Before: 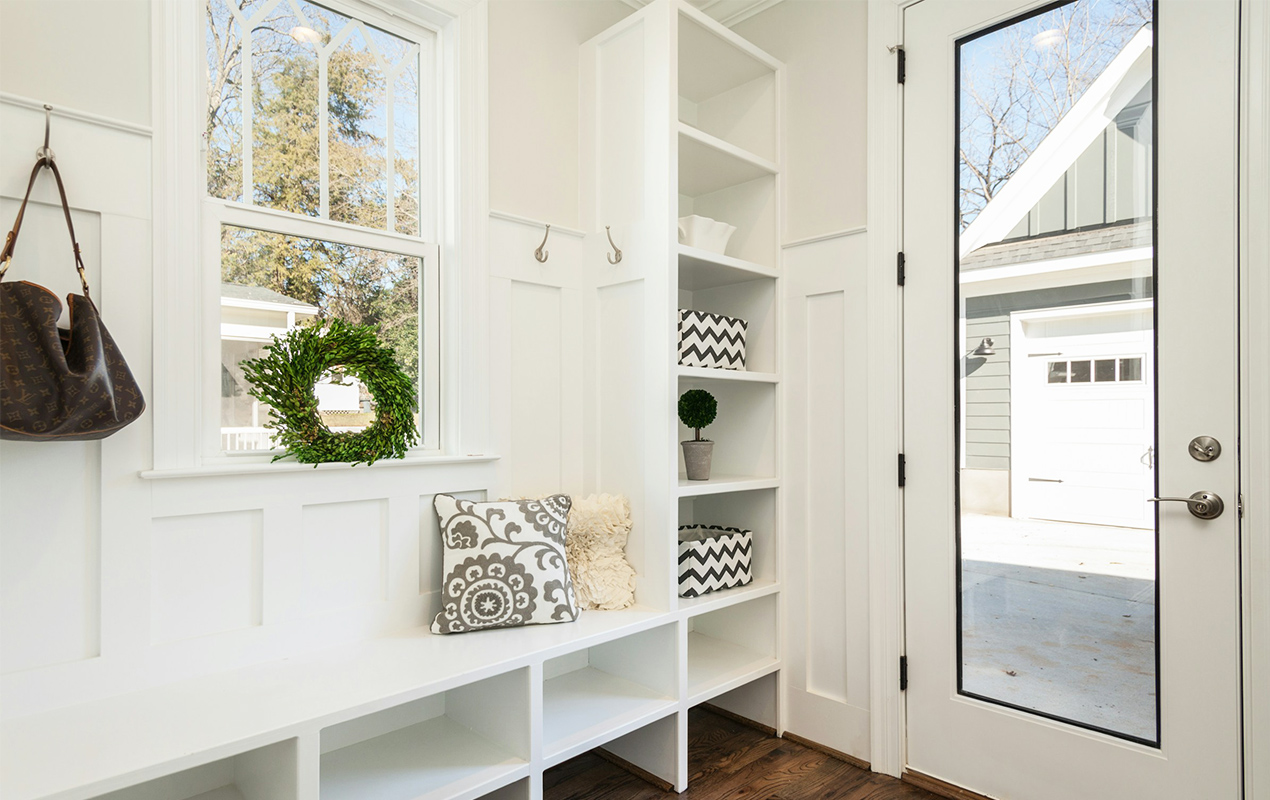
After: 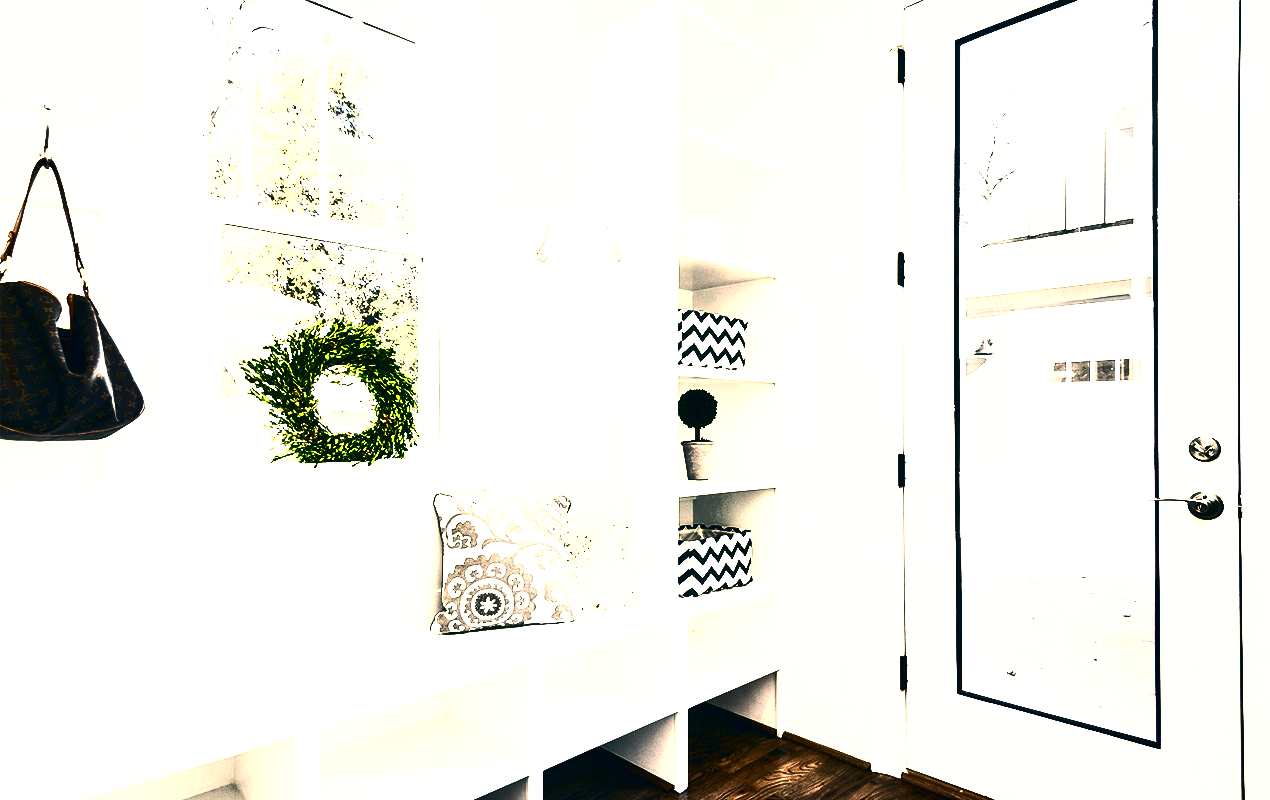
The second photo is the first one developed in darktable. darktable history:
color zones: curves: ch0 [(0.018, 0.548) (0.224, 0.64) (0.425, 0.447) (0.675, 0.575) (0.732, 0.579)]; ch1 [(0.066, 0.487) (0.25, 0.5) (0.404, 0.43) (0.75, 0.421) (0.956, 0.421)]; ch2 [(0.044, 0.561) (0.215, 0.465) (0.399, 0.544) (0.465, 0.548) (0.614, 0.447) (0.724, 0.43) (0.882, 0.623) (0.956, 0.632)]
color correction: highlights a* 10.33, highlights b* 14.27, shadows a* -9.65, shadows b* -14.85
contrast brightness saturation: contrast 0.926, brightness 0.191
exposure: black level correction 0.001, exposure 0.5 EV, compensate exposure bias true, compensate highlight preservation false
shadows and highlights: shadows -88, highlights -37.32, soften with gaussian
color balance rgb: global offset › luminance -0.51%, linear chroma grading › global chroma 9.084%, perceptual saturation grading › global saturation 19.649%, perceptual brilliance grading › highlights 14.489%, perceptual brilliance grading › mid-tones -5.139%, perceptual brilliance grading › shadows -26.663%, contrast -9.577%
tone equalizer: -8 EV 0.097 EV
